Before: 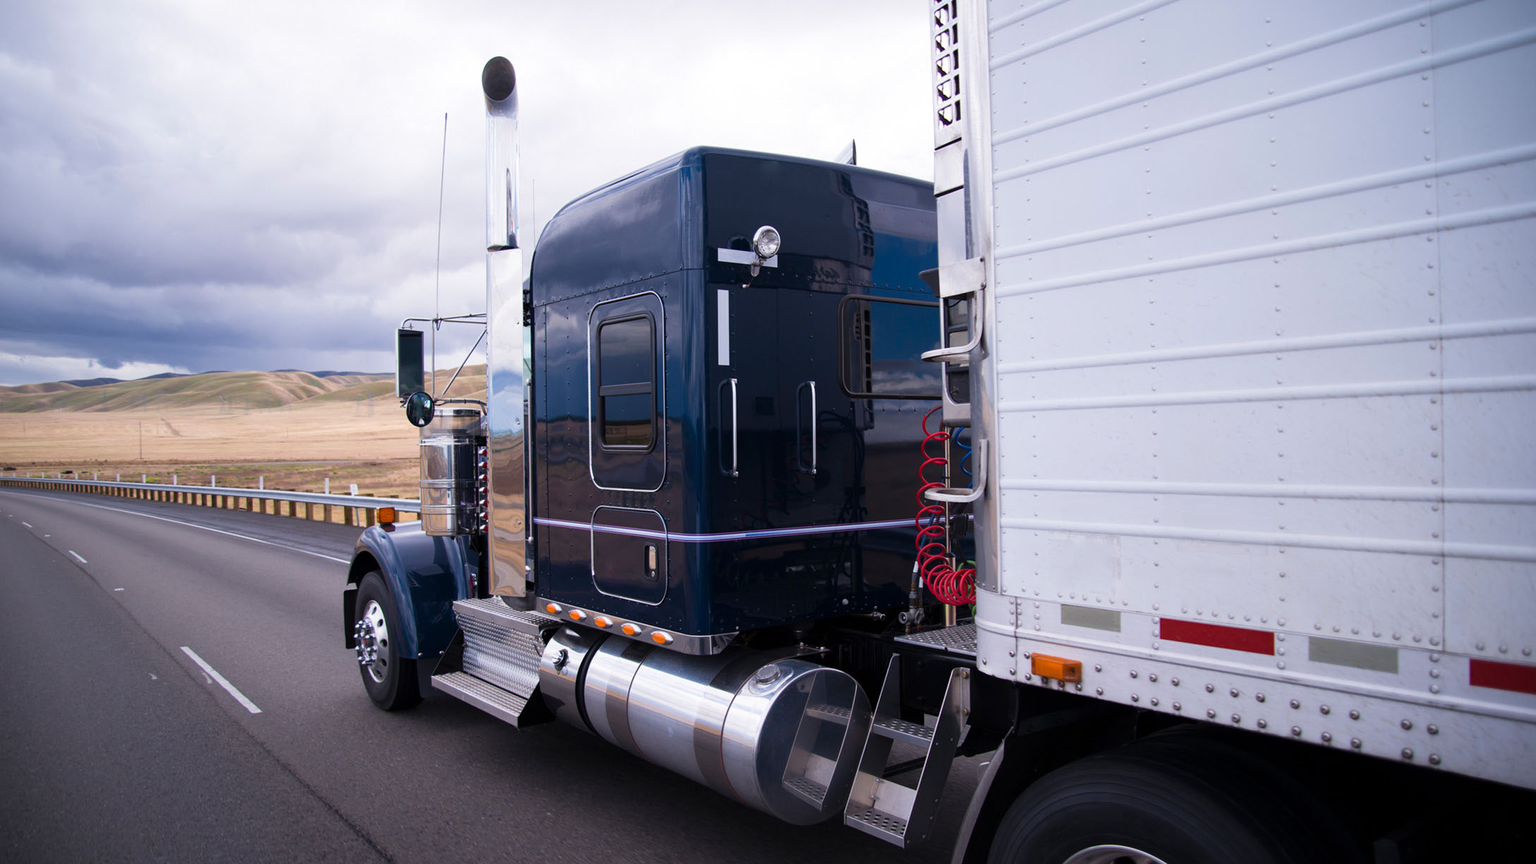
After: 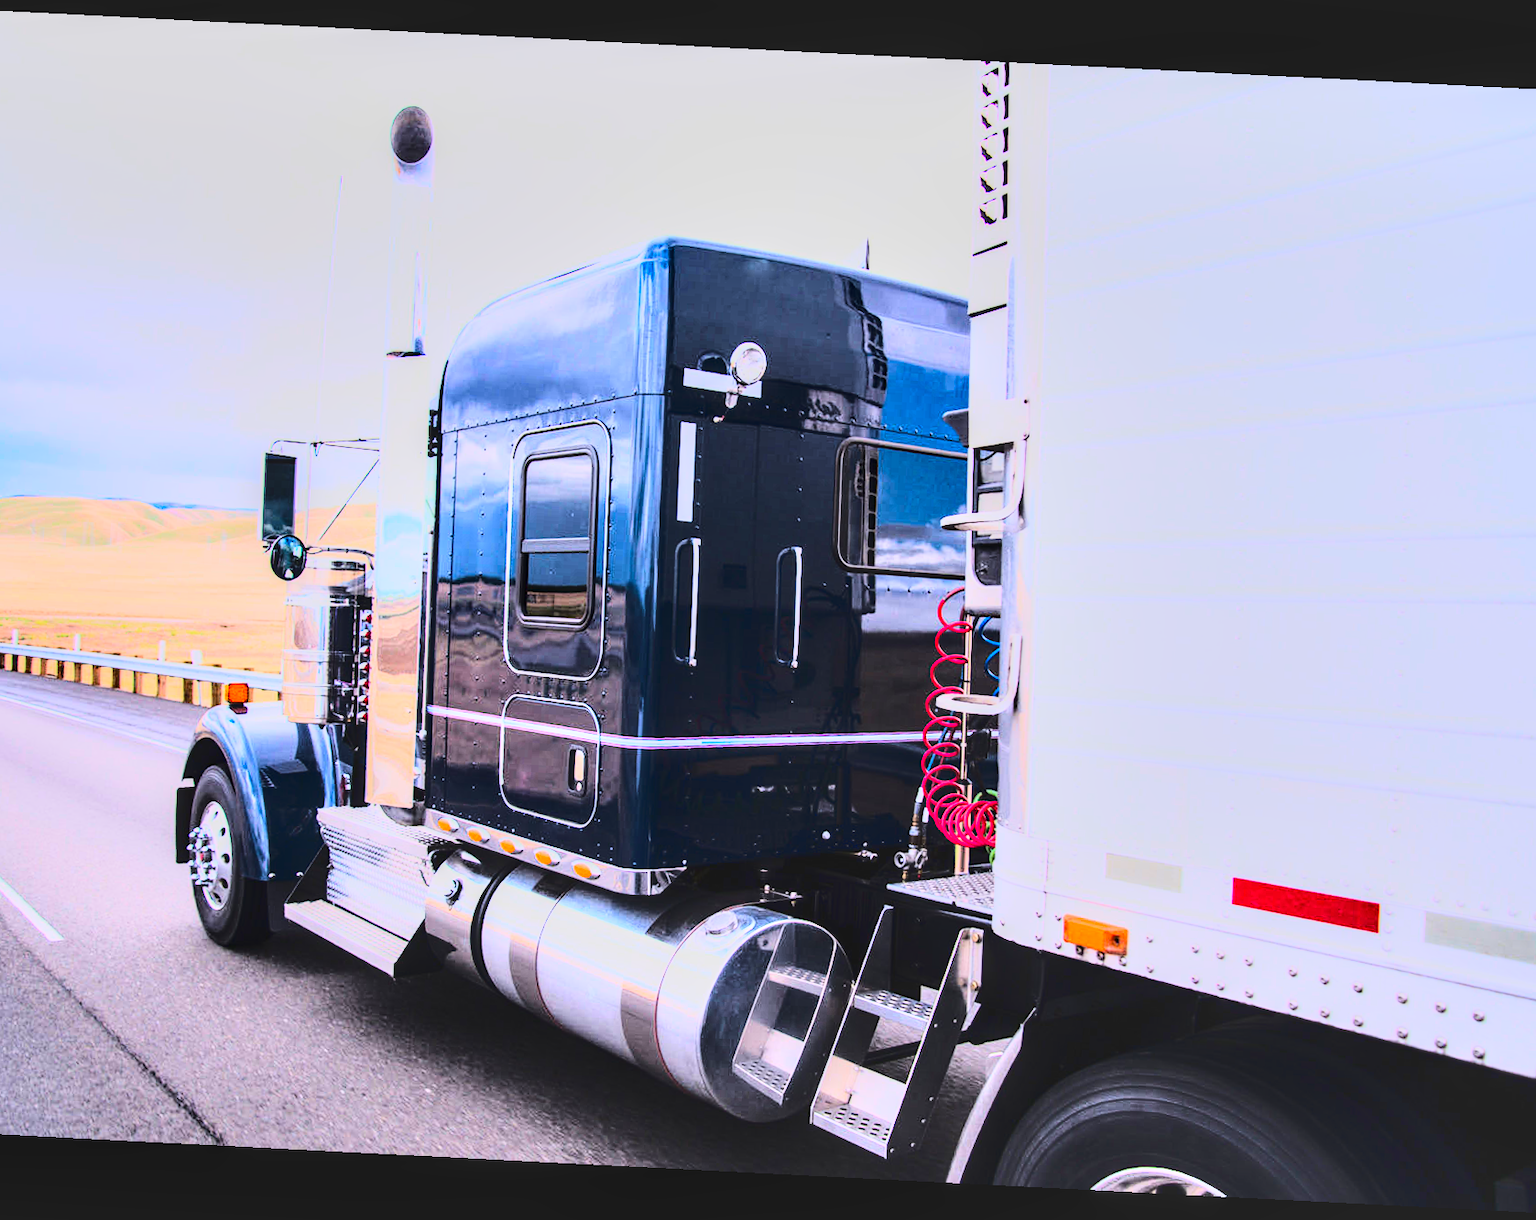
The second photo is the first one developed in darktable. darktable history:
exposure: exposure 0.606 EV, compensate exposure bias true, compensate highlight preservation false
base curve: curves: ch0 [(0, 0) (0.026, 0.03) (0.109, 0.232) (0.351, 0.748) (0.669, 0.968) (1, 1)]
crop and rotate: angle -2.92°, left 13.994%, top 0.037%, right 10.958%, bottom 0.047%
tone curve: curves: ch0 [(0, 0.026) (0.155, 0.133) (0.272, 0.34) (0.434, 0.625) (0.676, 0.871) (0.994, 0.955)], color space Lab, linked channels, preserve colors none
contrast brightness saturation: contrast -0.021, brightness -0.013, saturation 0.04
shadows and highlights: soften with gaussian
local contrast: highlights 57%, shadows 51%, detail 130%, midtone range 0.449
